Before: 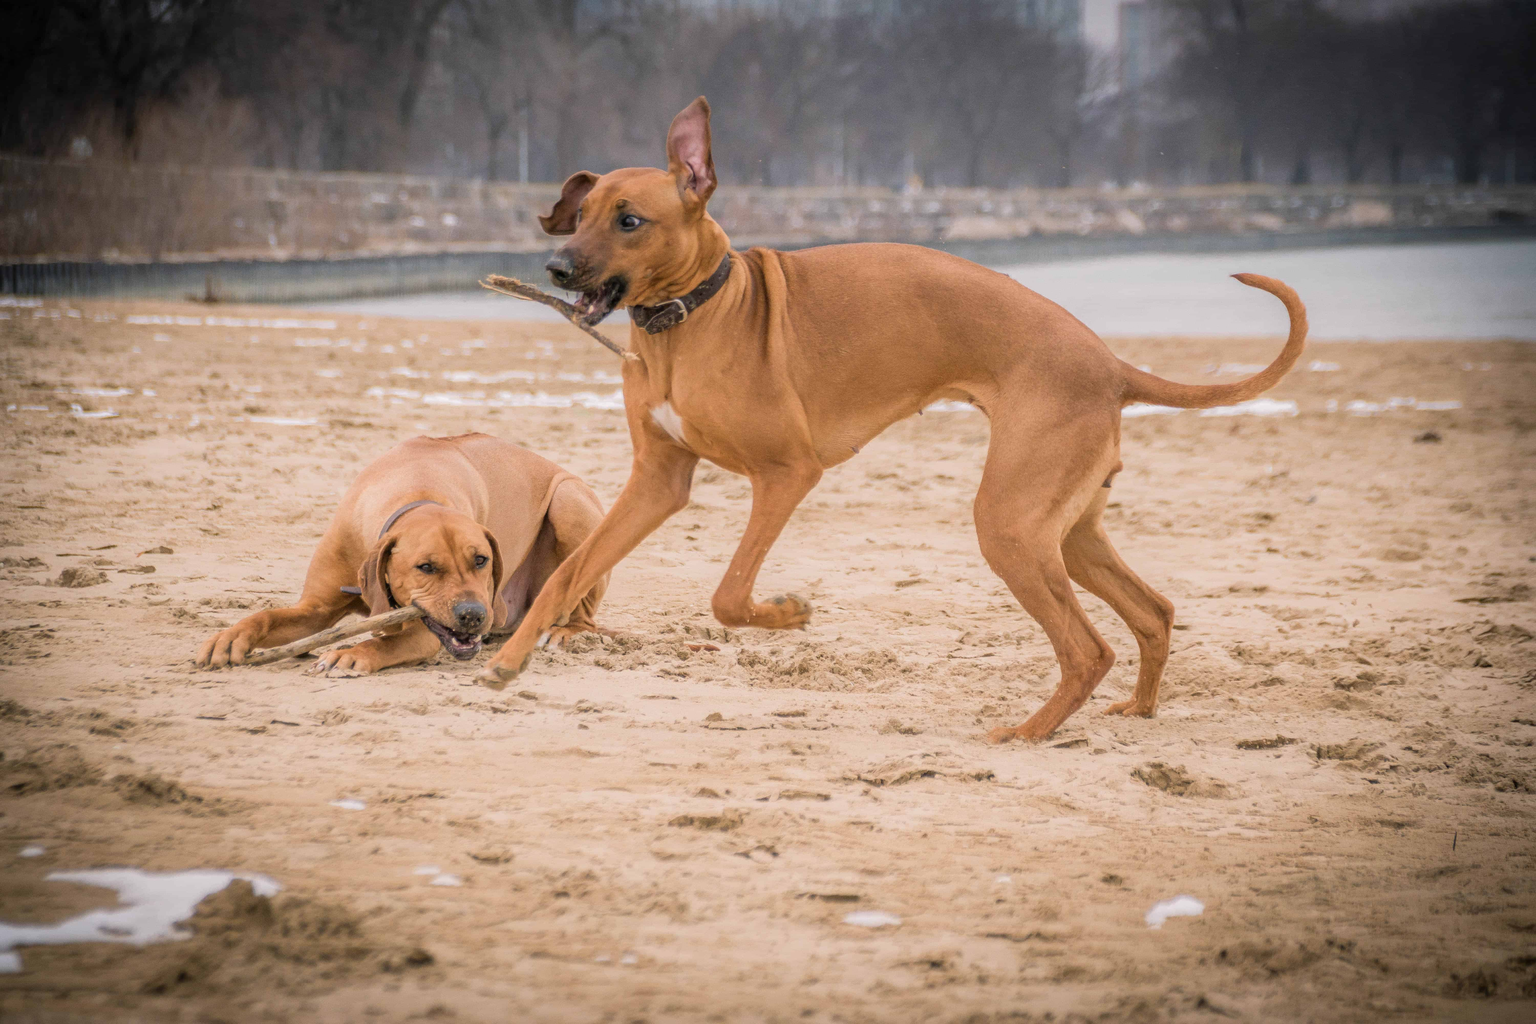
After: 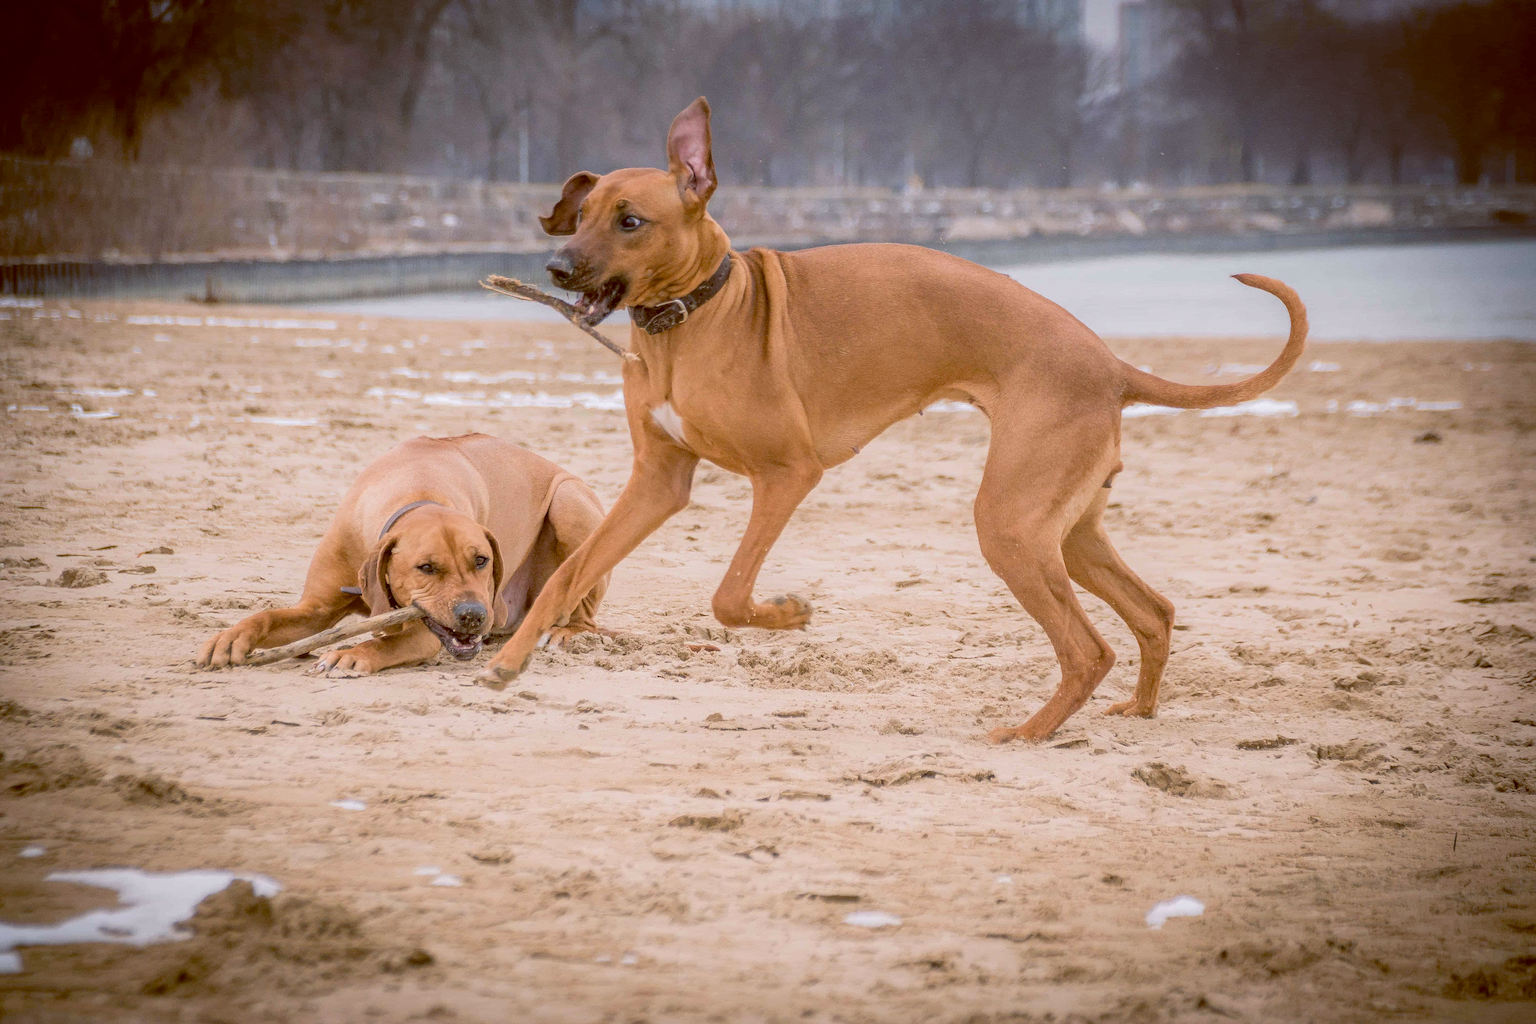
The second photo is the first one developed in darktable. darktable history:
color balance: lift [1, 1.015, 1.004, 0.985], gamma [1, 0.958, 0.971, 1.042], gain [1, 0.956, 0.977, 1.044]
sharpen: on, module defaults
